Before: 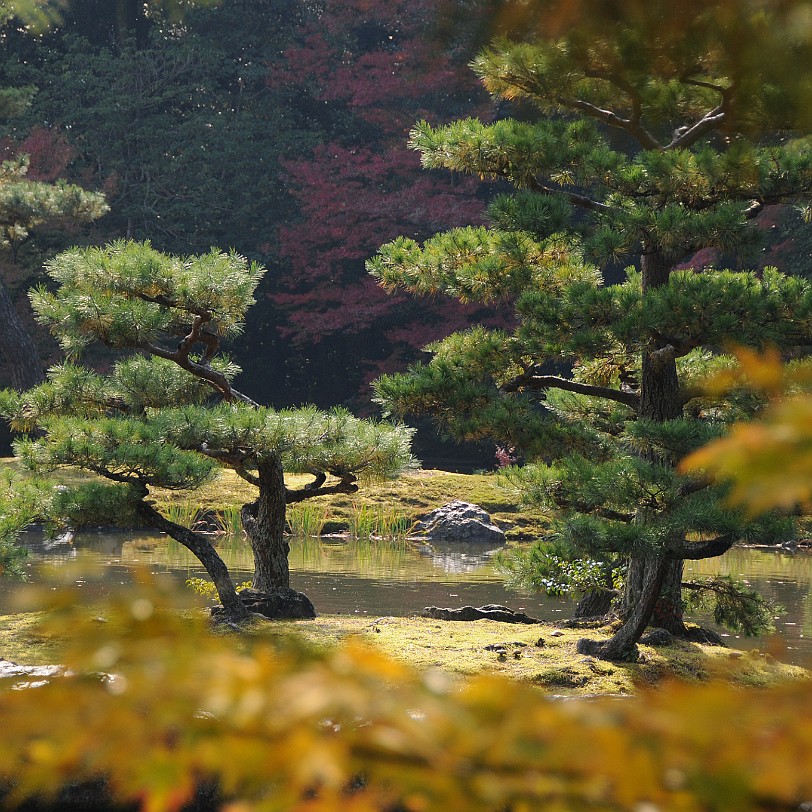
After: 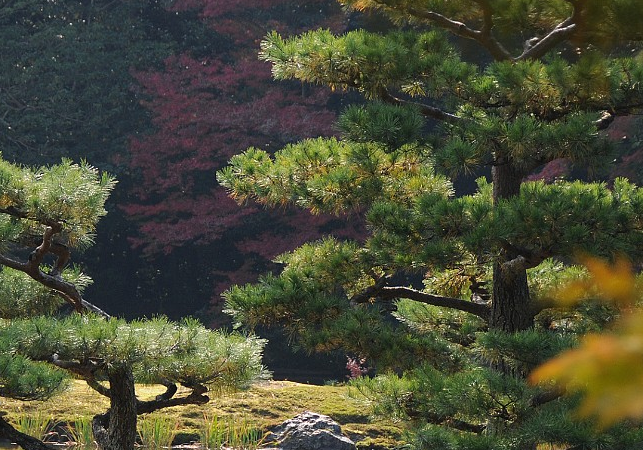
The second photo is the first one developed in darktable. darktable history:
crop: left 18.359%, top 11.071%, right 2.415%, bottom 33.486%
